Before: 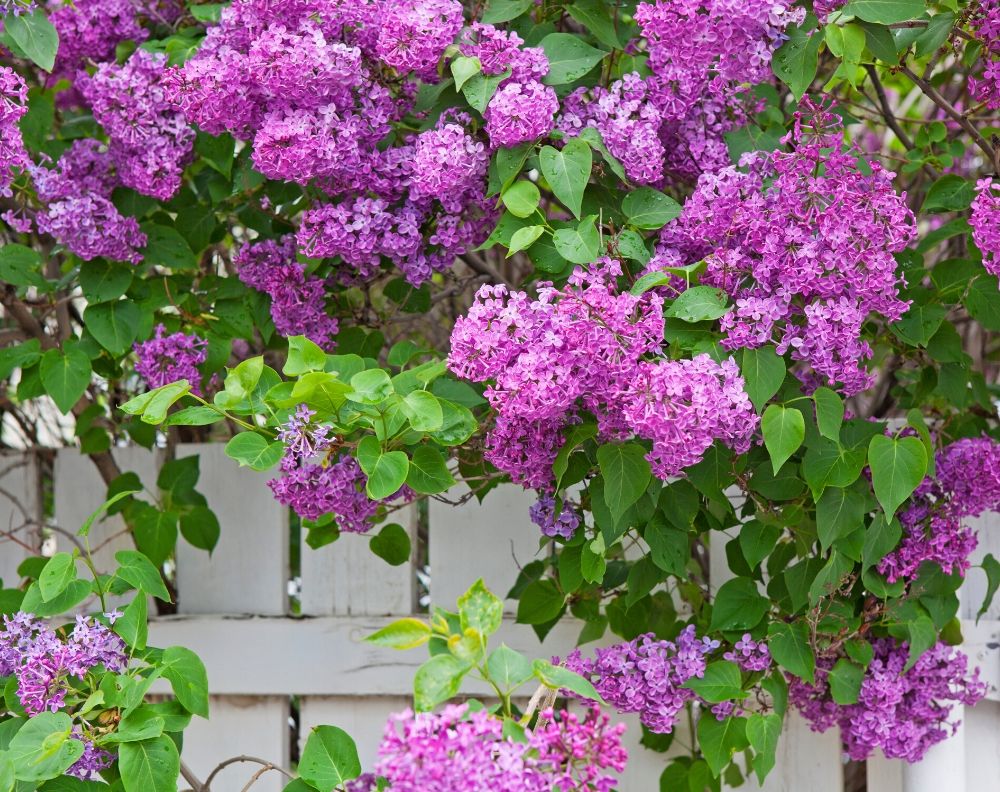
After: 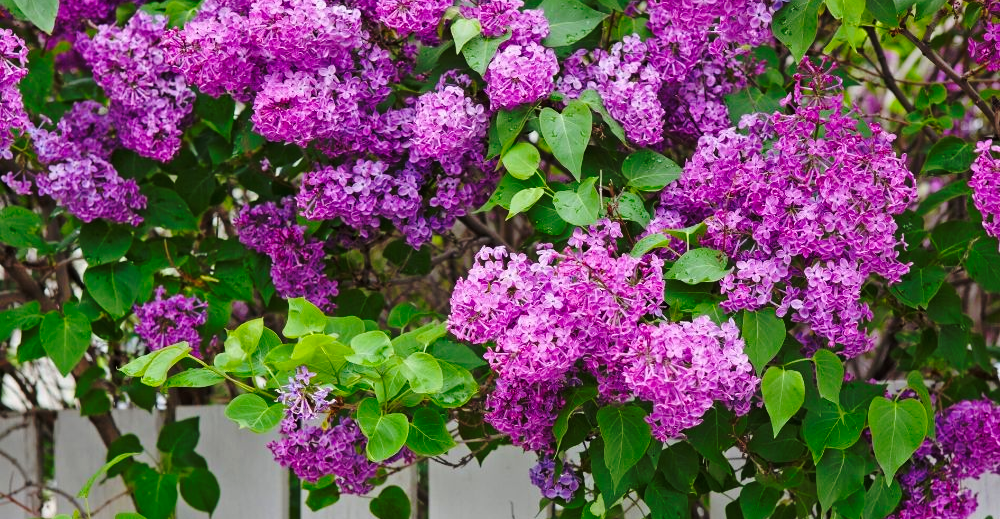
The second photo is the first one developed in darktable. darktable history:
crop and rotate: top 4.848%, bottom 29.503%
base curve: curves: ch0 [(0, 0) (0.073, 0.04) (0.157, 0.139) (0.492, 0.492) (0.758, 0.758) (1, 1)], preserve colors none
